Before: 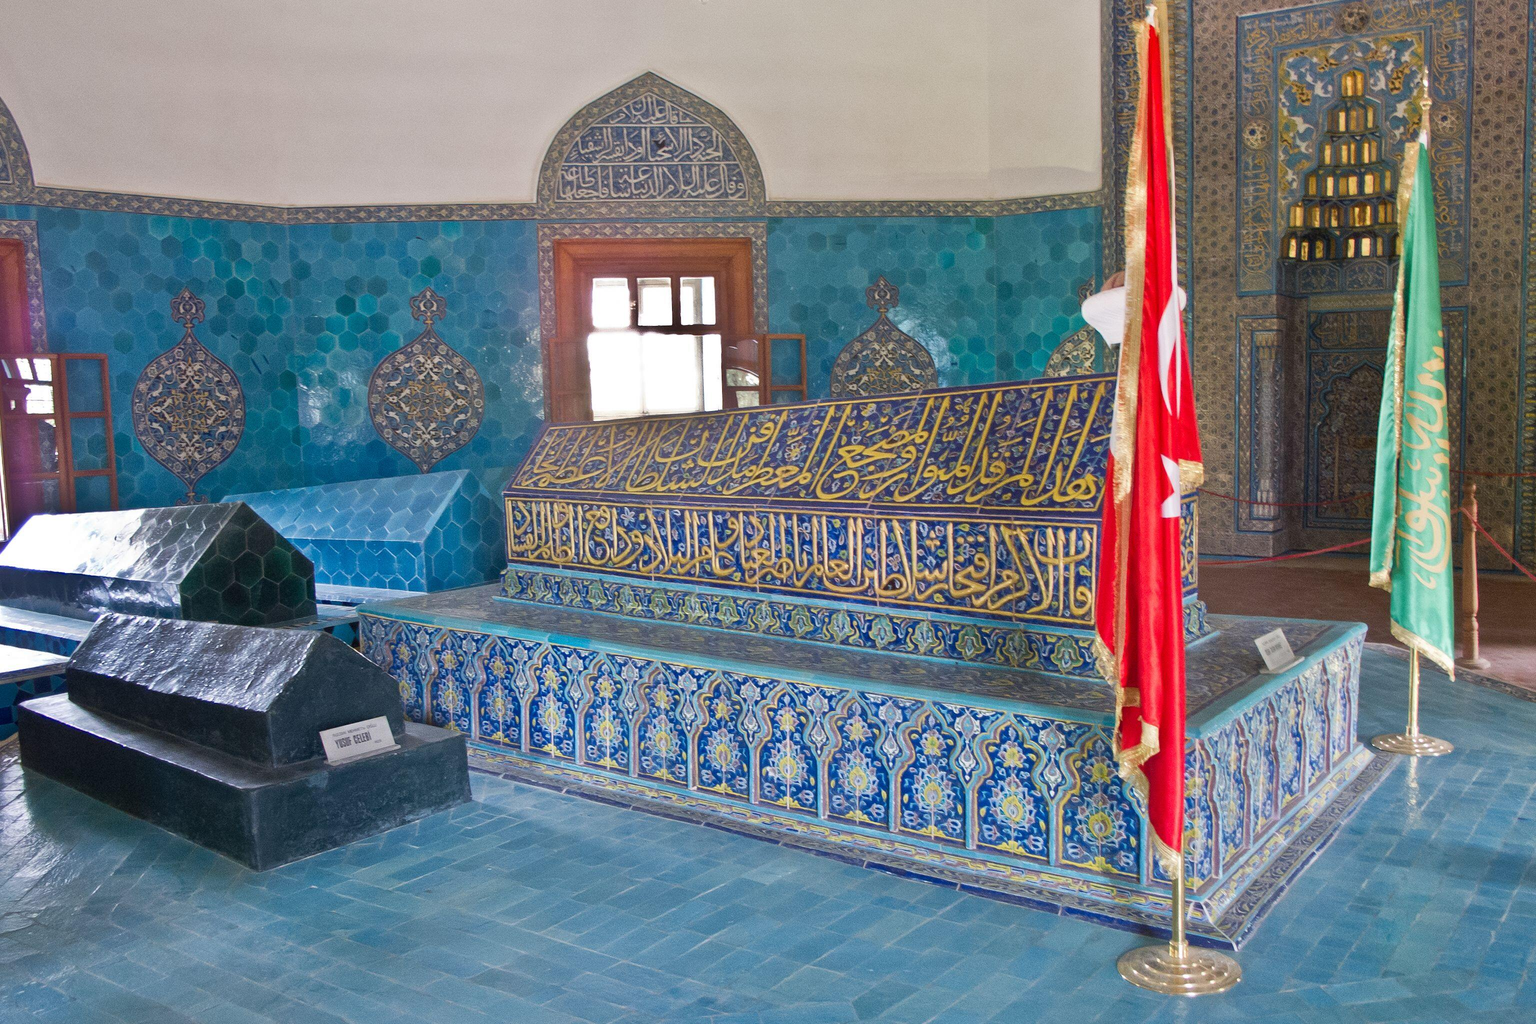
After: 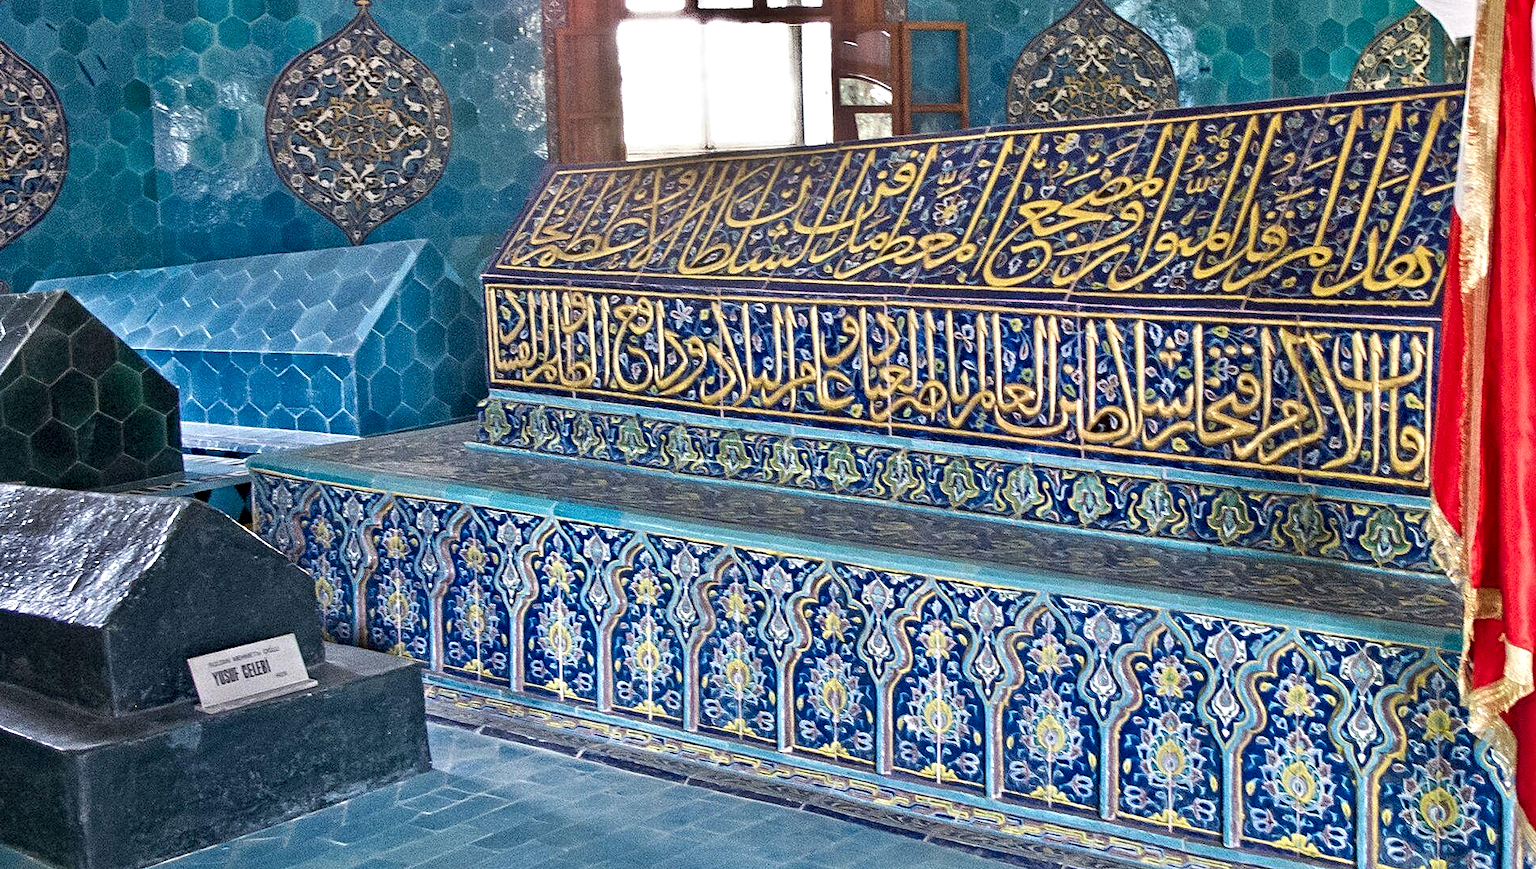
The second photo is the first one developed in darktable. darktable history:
contrast equalizer: y [[0.5, 0.542, 0.583, 0.625, 0.667, 0.708], [0.5 ×6], [0.5 ×6], [0 ×6], [0 ×6]]
crop: left 13.186%, top 31.344%, right 24.408%, bottom 15.649%
